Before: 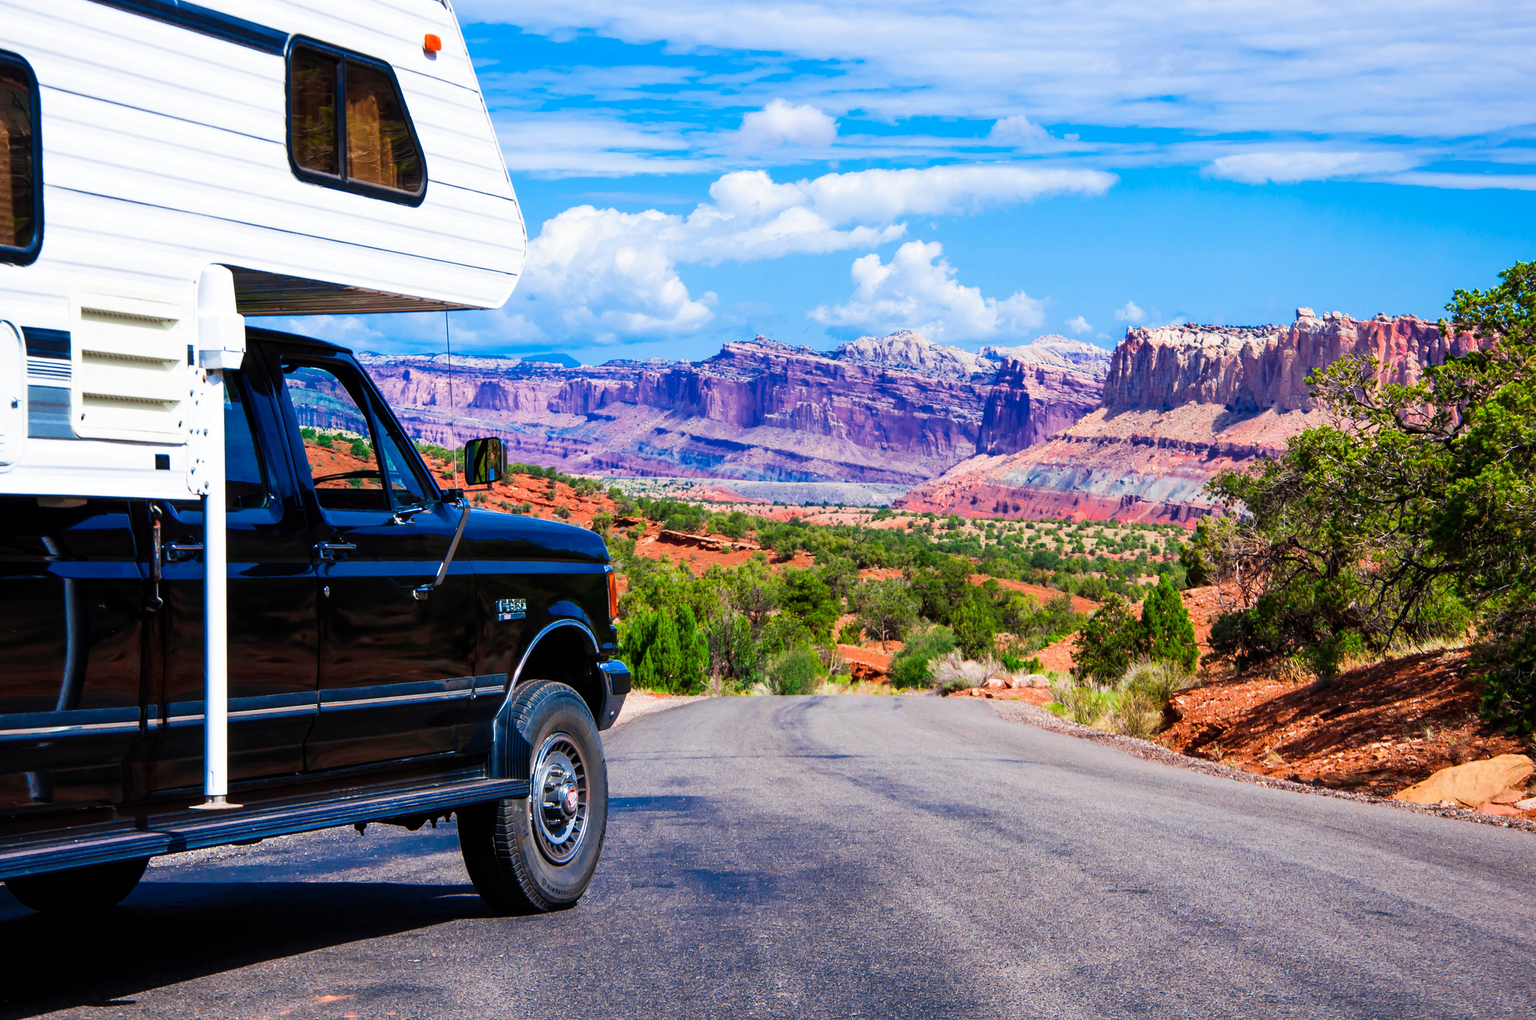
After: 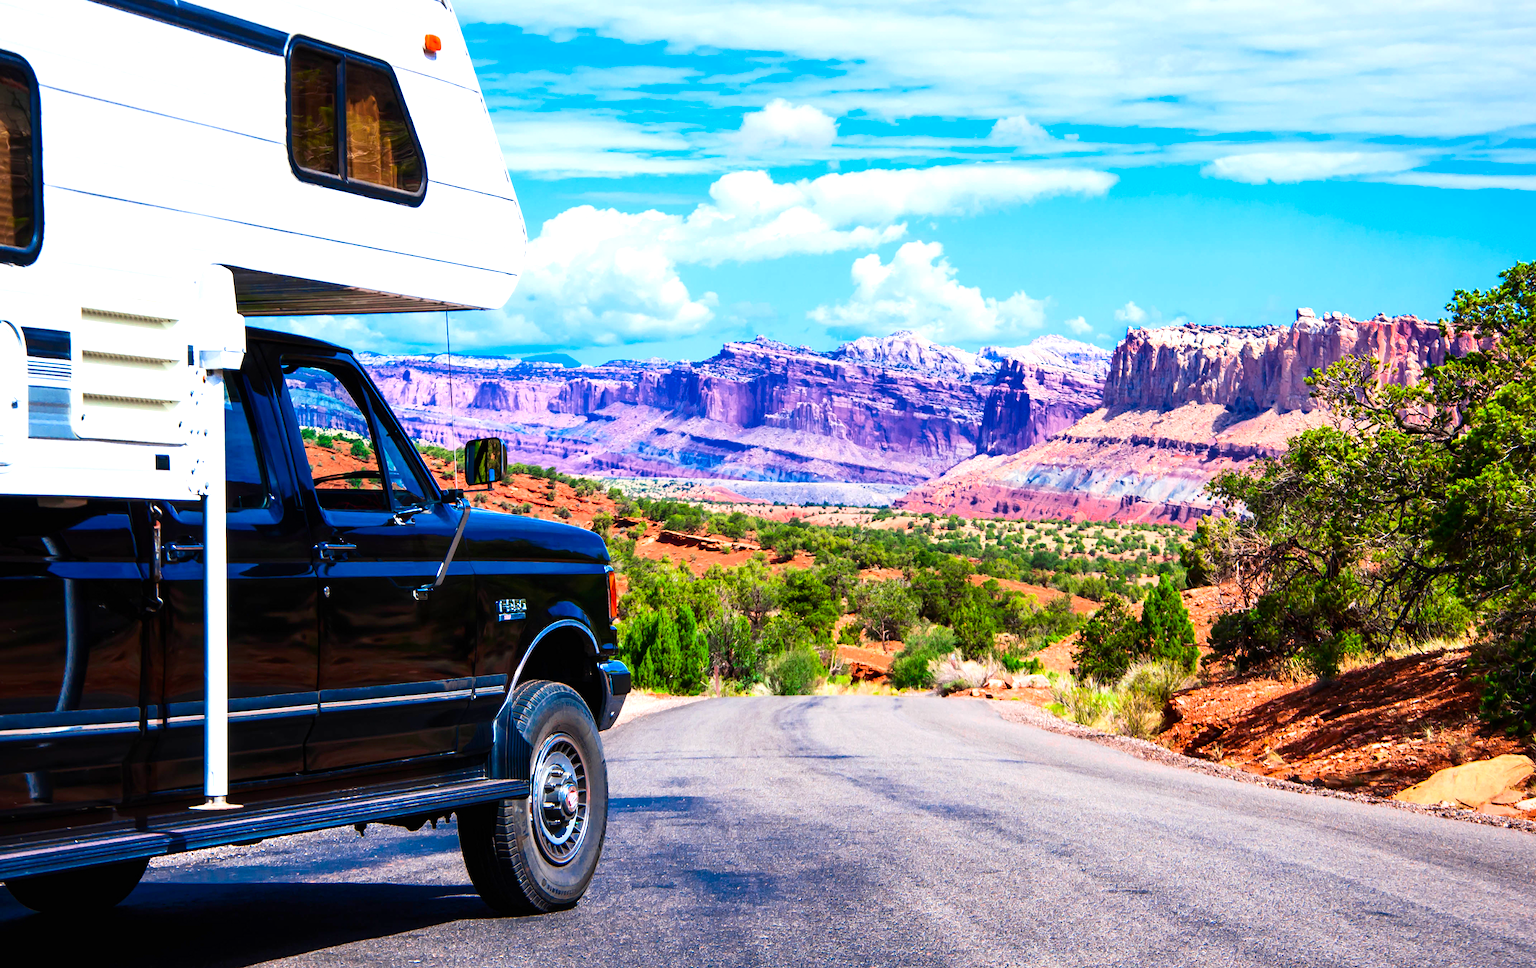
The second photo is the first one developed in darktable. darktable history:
contrast brightness saturation: contrast 0.15, brightness -0.01, saturation 0.1
crop and rotate: top 0%, bottom 5.097%
exposure: black level correction 0, exposure 0.5 EV, compensate highlight preservation false
